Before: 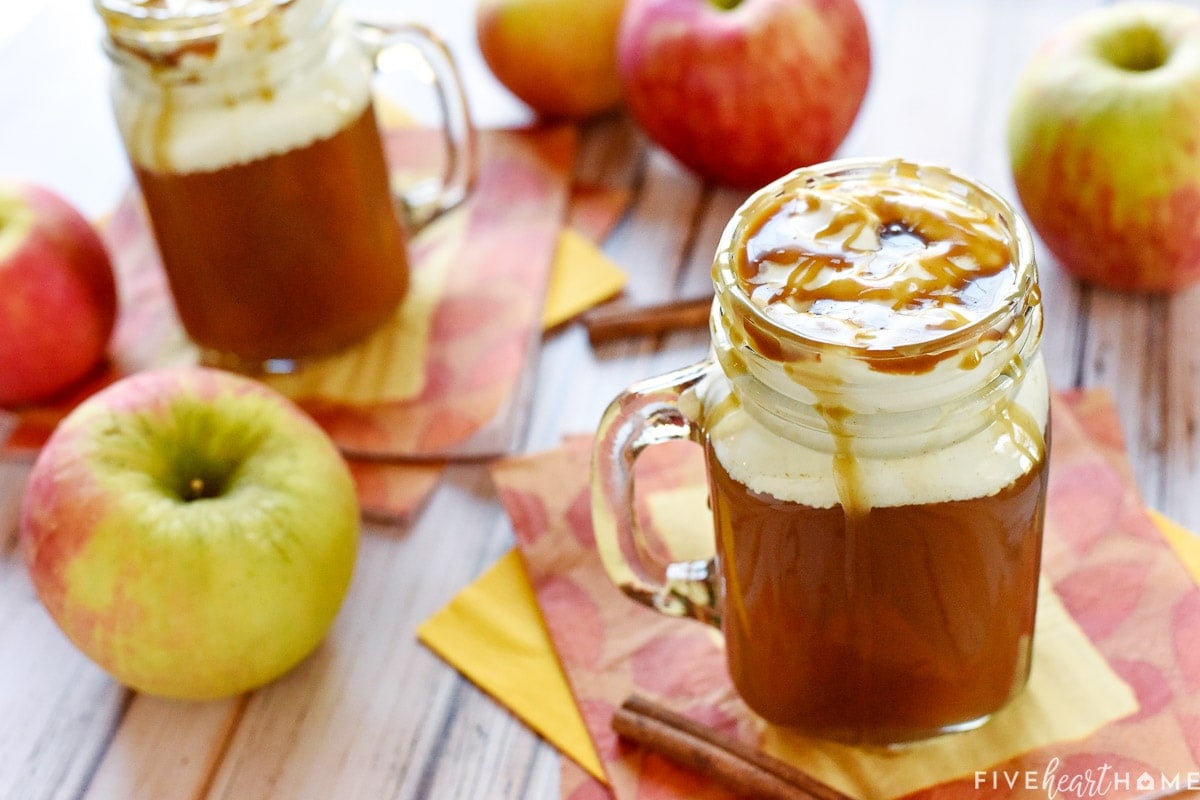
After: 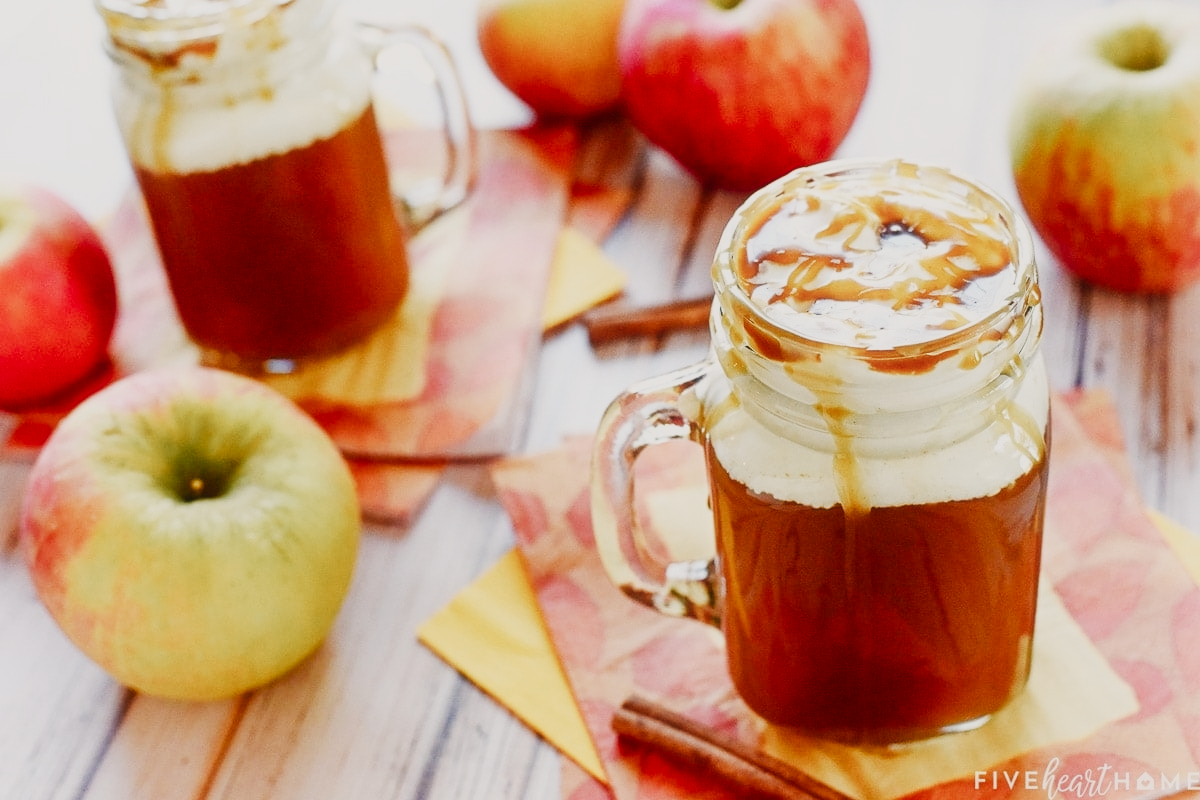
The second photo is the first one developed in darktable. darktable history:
contrast equalizer "soft": y [[0.5, 0.5, 0.468, 0.5, 0.5, 0.5], [0.5 ×6], [0.5 ×6], [0 ×6], [0 ×6]]
color equalizer "creative | pacific": saturation › orange 1.03, saturation › yellow 0.883, saturation › green 0.883, saturation › blue 1.08, saturation › magenta 1.05, hue › orange -4.88, hue › green 8.78, brightness › red 1.06, brightness › orange 1.08, brightness › yellow 0.916, brightness › green 0.916, brightness › cyan 1.04, brightness › blue 1.12, brightness › magenta 1.07
diffuse or sharpen "bloom 10%": radius span 32, 1st order speed 50%, 2nd order speed 50%, 3rd order speed 50%, 4th order speed 50% | blend: blend mode normal, opacity 10%; mask: uniform (no mask)
rgb primaries "creative|atlantic": red hue -0.035, red purity 0.95, green hue 0.087, green purity 1.05, blue hue -0.087, blue purity 1.1
sigmoid: contrast 1.7, skew -0.1, preserve hue 0%, red attenuation 0.1, red rotation 0.035, green attenuation 0.1, green rotation -0.017, blue attenuation 0.15, blue rotation -0.052, base primaries Rec2020
color balance rgb "creative|atlantic": shadows lift › chroma 2%, shadows lift › hue 250°, power › hue 326.4°, highlights gain › chroma 2%, highlights gain › hue 64.8°, global offset › luminance 0.5%, global offset › hue 58.8°, perceptual saturation grading › highlights -25%, perceptual saturation grading › shadows 30%, global vibrance 15%
